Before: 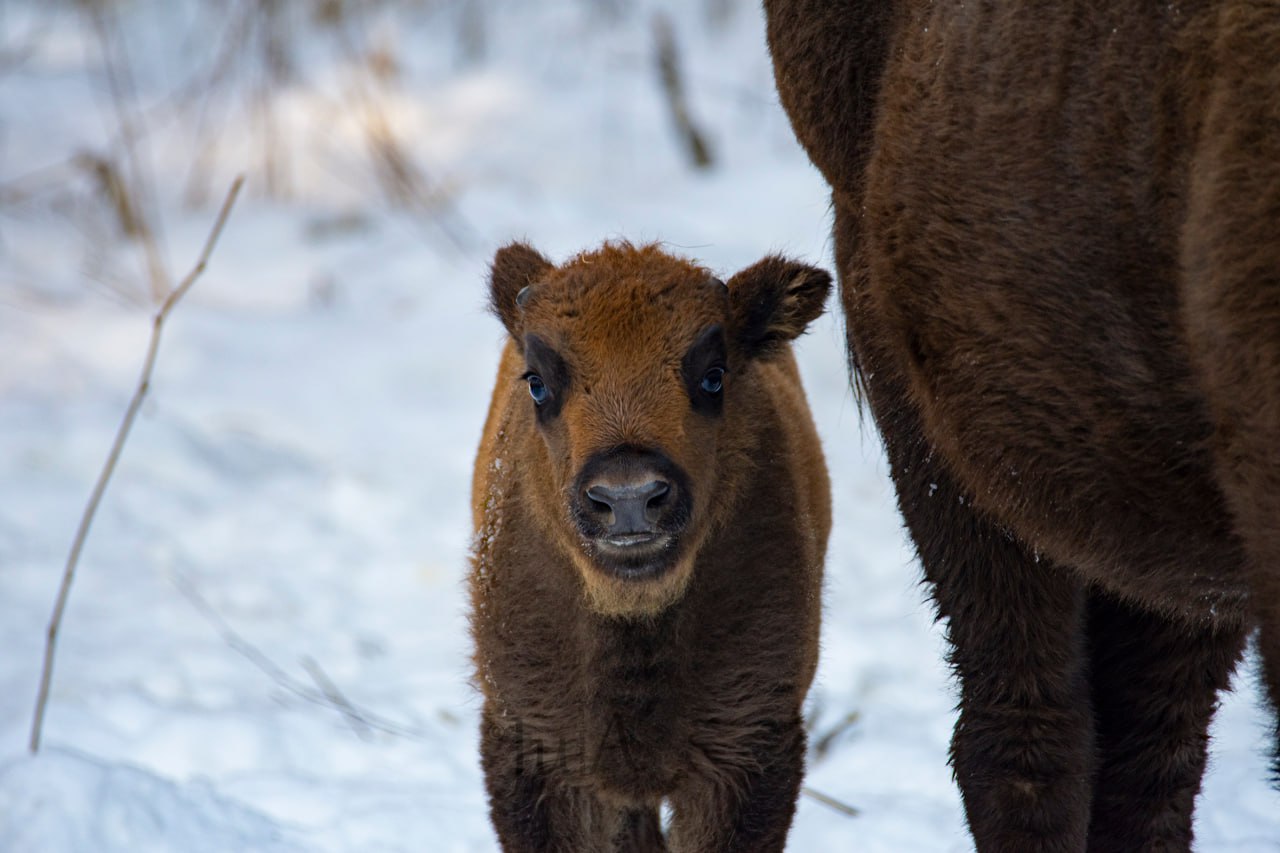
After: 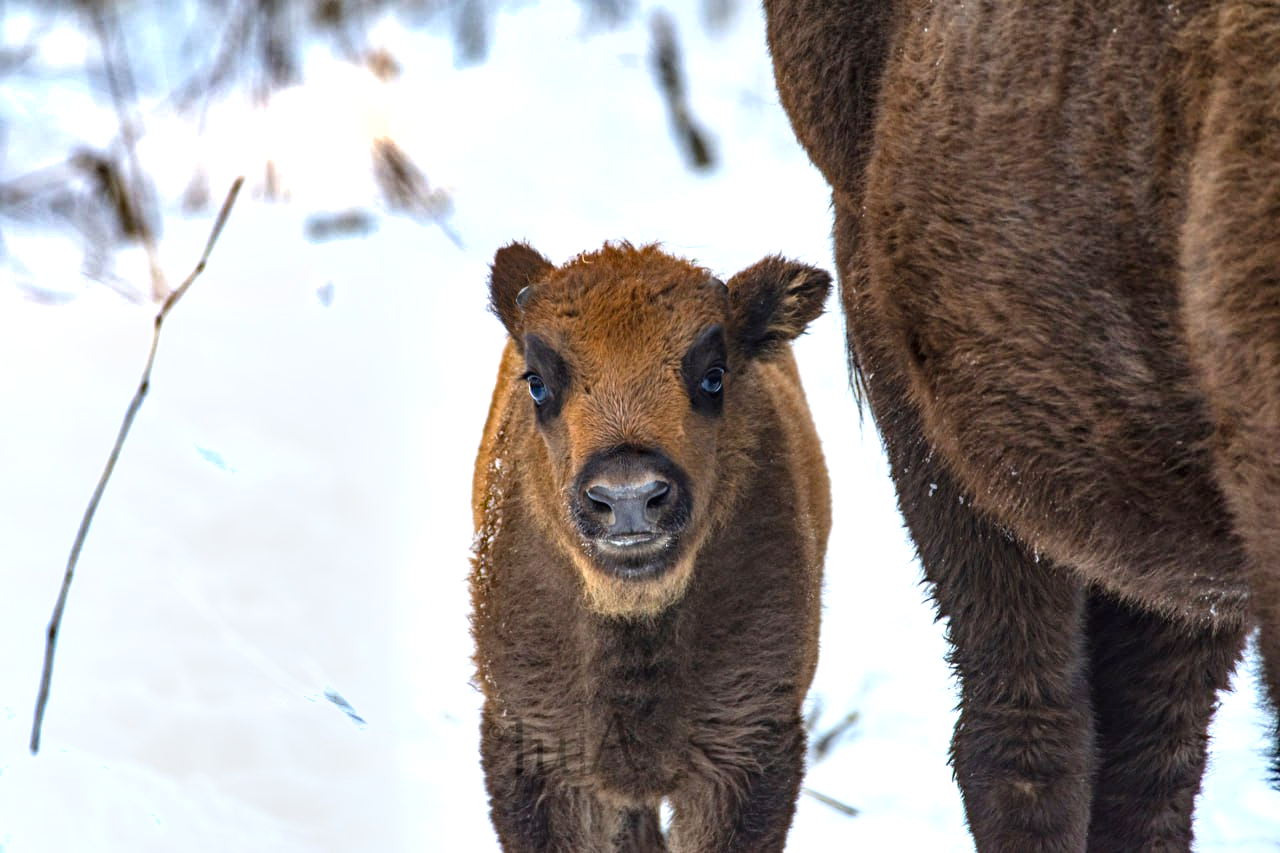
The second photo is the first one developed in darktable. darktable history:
local contrast: on, module defaults
exposure: black level correction 0, exposure 1 EV, compensate highlight preservation false
shadows and highlights: low approximation 0.01, soften with gaussian
